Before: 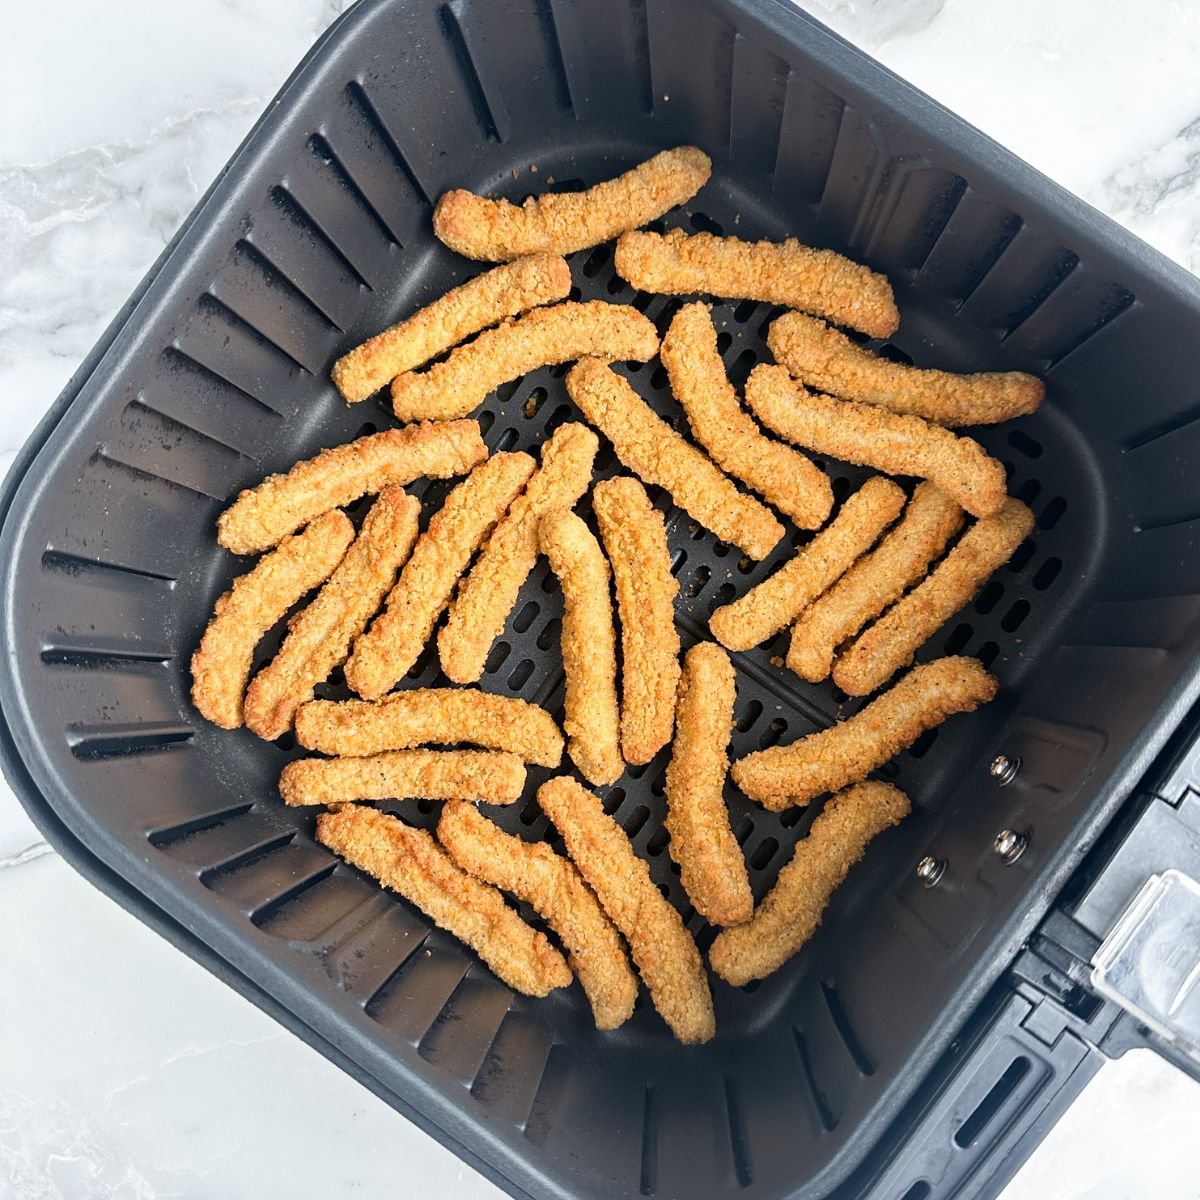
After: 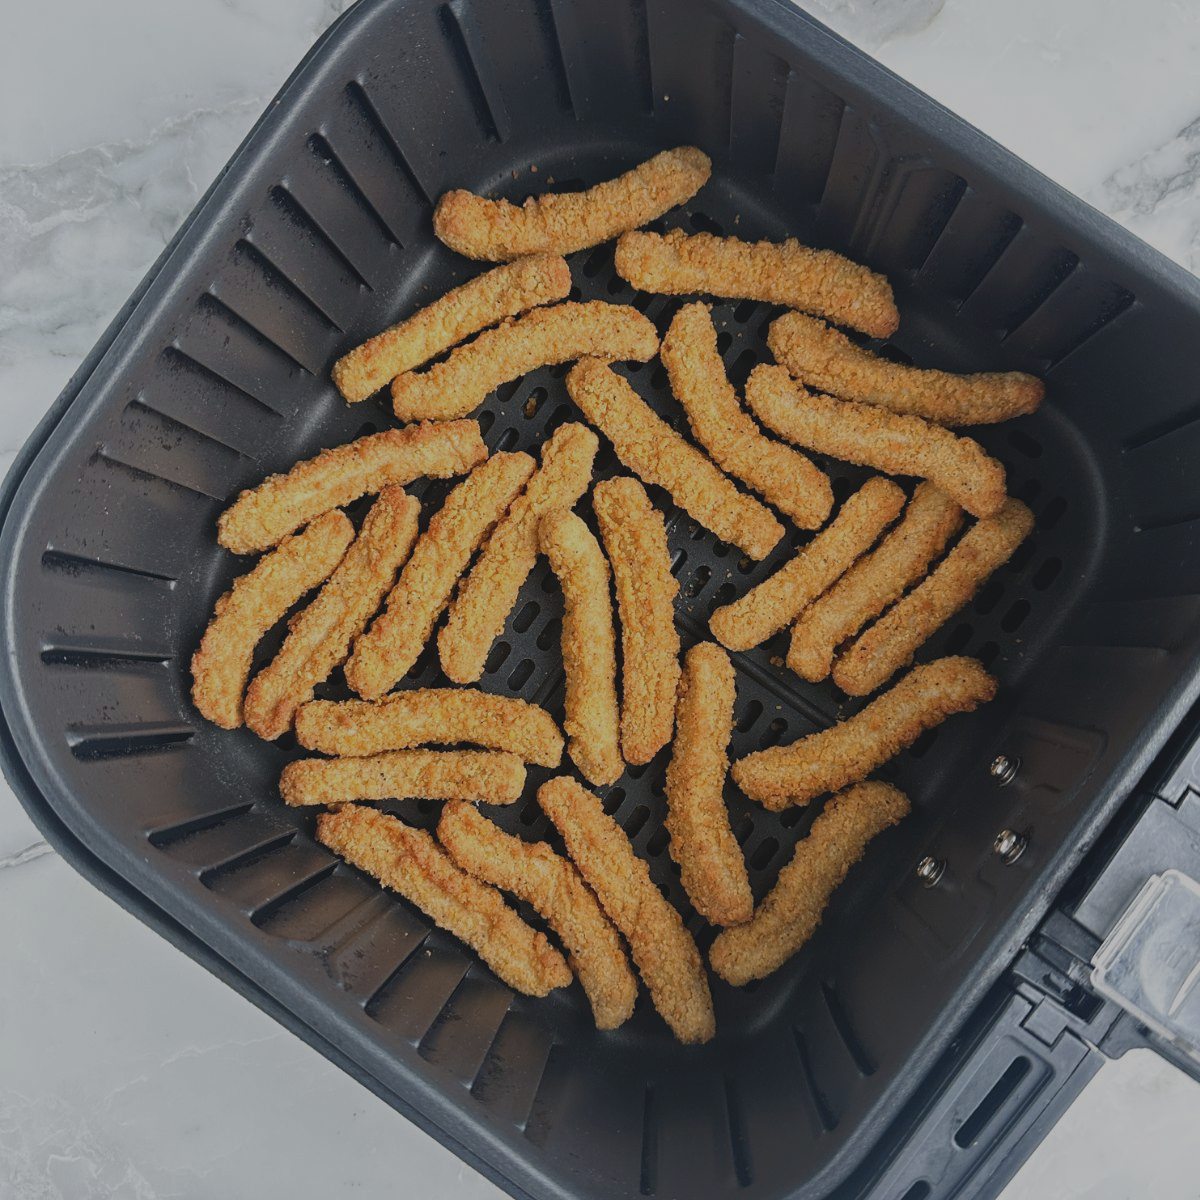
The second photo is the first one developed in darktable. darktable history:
exposure: black level correction -0.017, exposure -1.066 EV, compensate highlight preservation false
